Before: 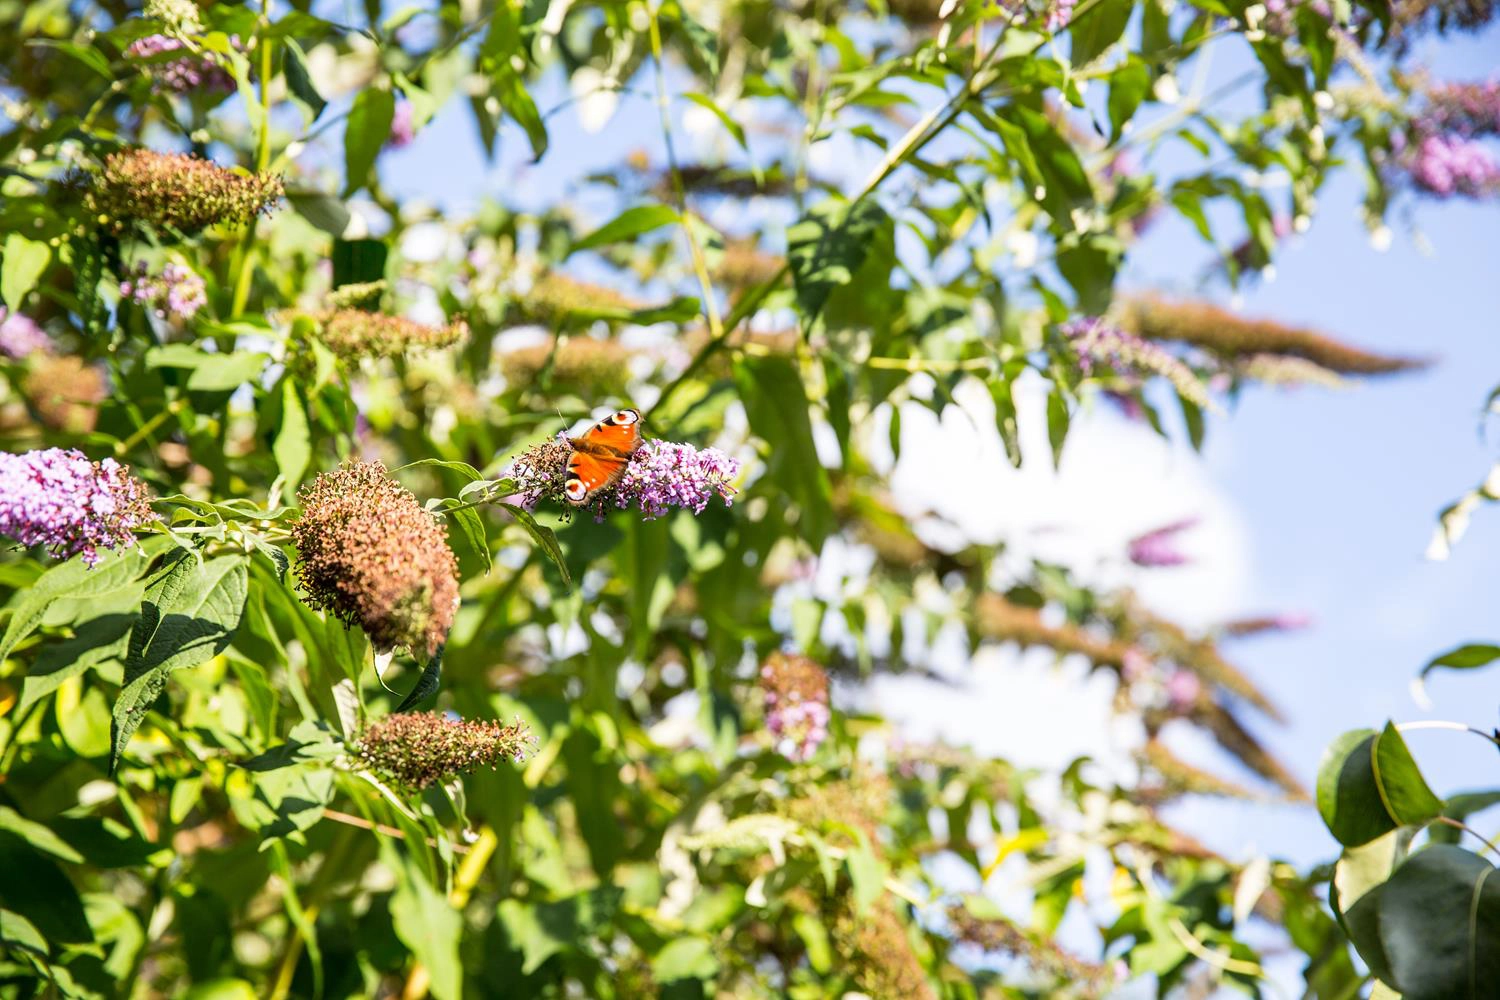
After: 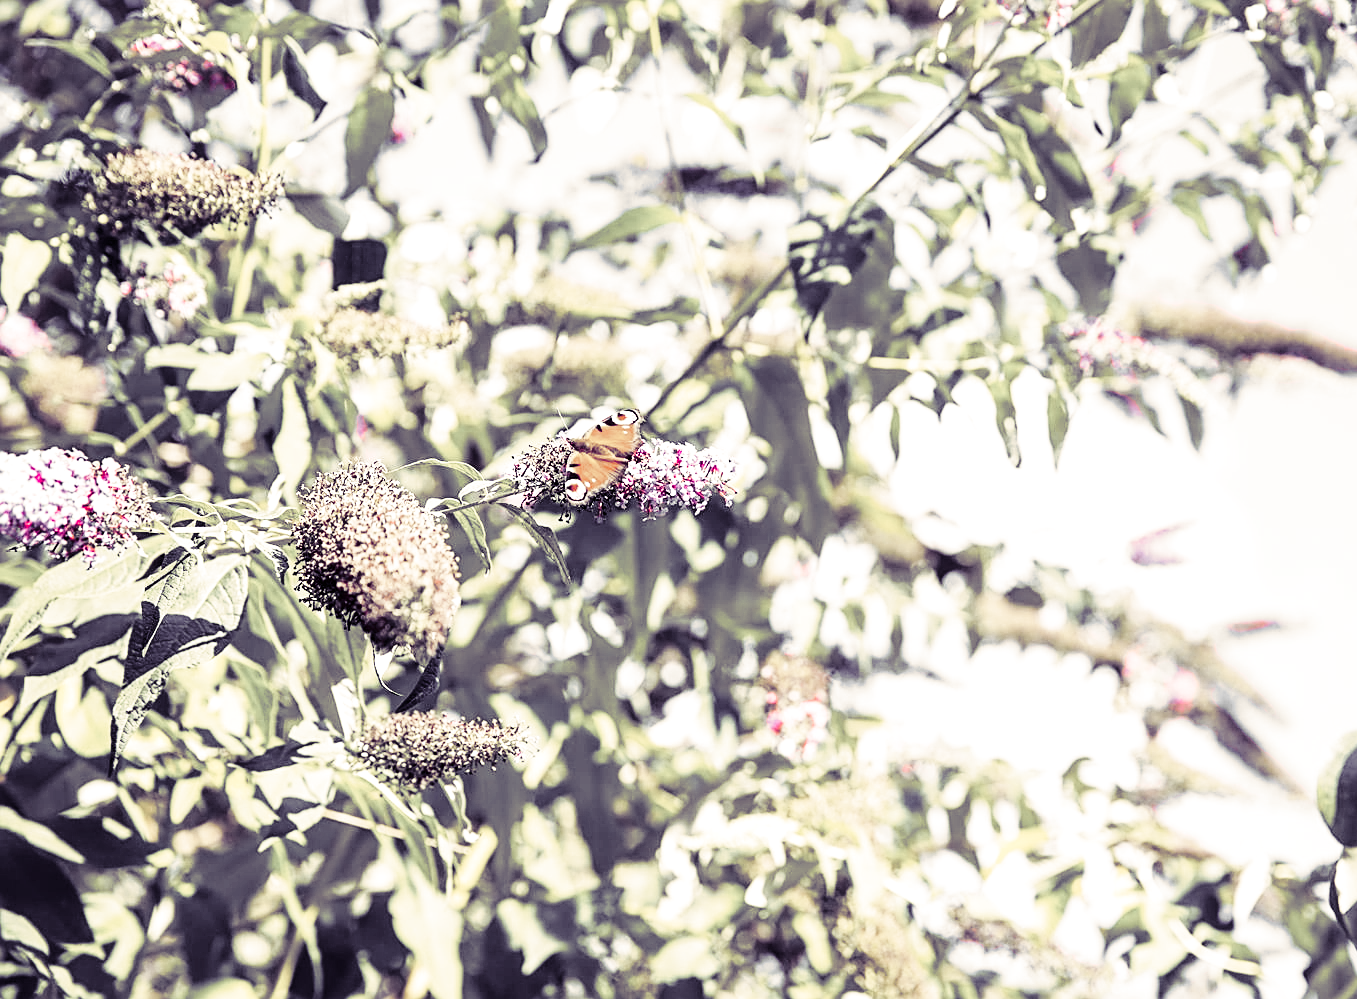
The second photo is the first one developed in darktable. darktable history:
sharpen: on, module defaults
contrast brightness saturation: saturation -0.17
color zones: curves: ch1 [(0, 0.831) (0.08, 0.771) (0.157, 0.268) (0.241, 0.207) (0.562, -0.005) (0.714, -0.013) (0.876, 0.01) (1, 0.831)]
crop: right 9.509%, bottom 0.031%
split-toning: shadows › hue 255.6°, shadows › saturation 0.66, highlights › hue 43.2°, highlights › saturation 0.68, balance -50.1
exposure: exposure 0.3 EV, compensate highlight preservation false
base curve: curves: ch0 [(0, 0) (0.028, 0.03) (0.121, 0.232) (0.46, 0.748) (0.859, 0.968) (1, 1)], preserve colors none
